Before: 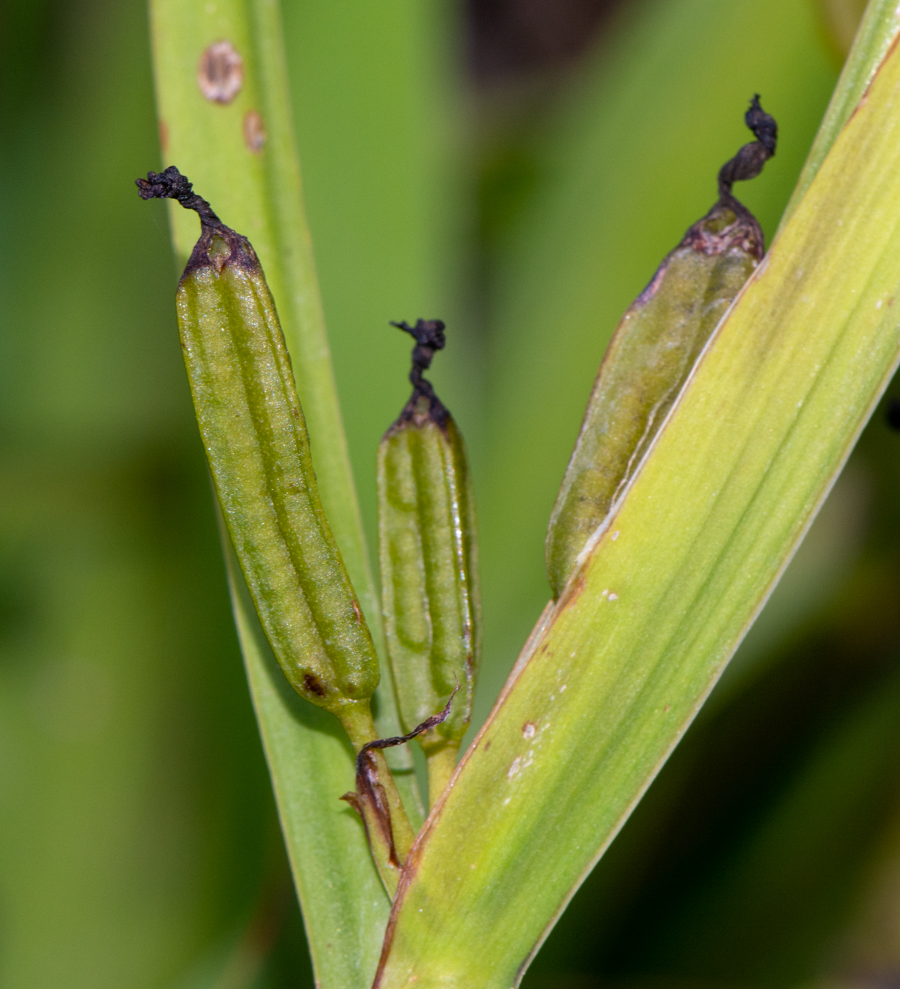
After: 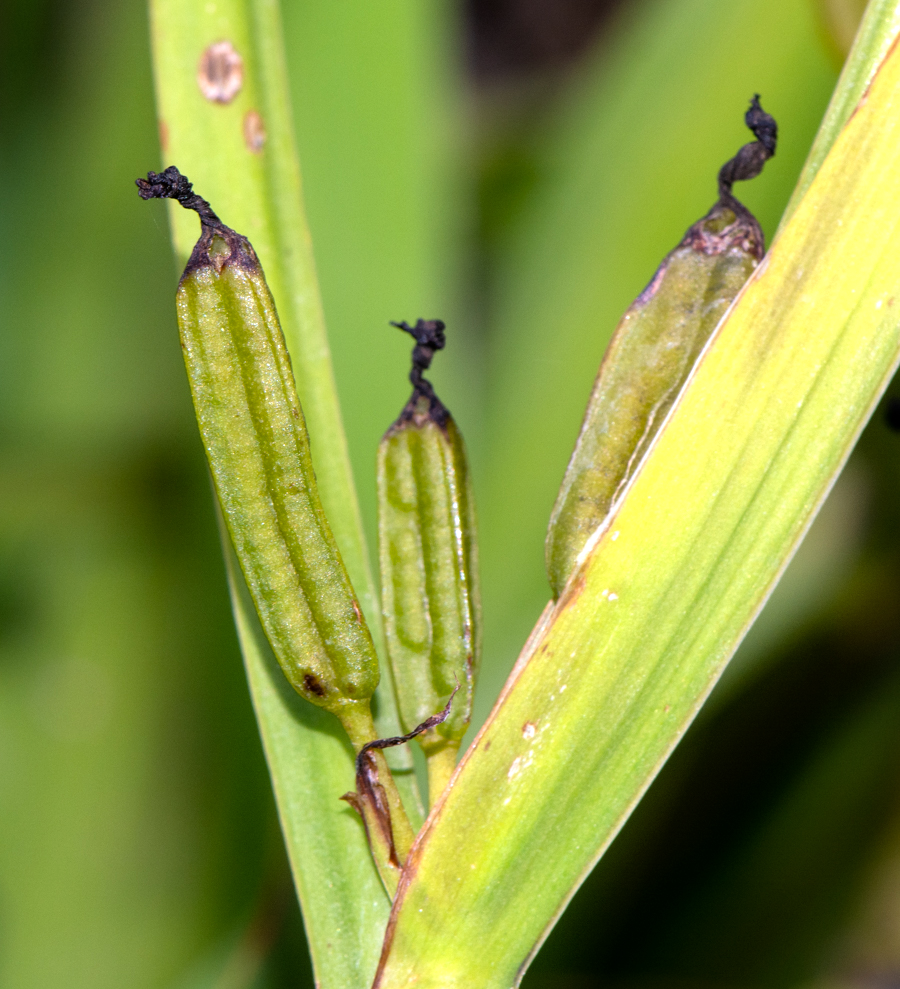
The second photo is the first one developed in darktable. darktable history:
tone equalizer: -8 EV -0.766 EV, -7 EV -0.685 EV, -6 EV -0.621 EV, -5 EV -0.365 EV, -3 EV 0.384 EV, -2 EV 0.6 EV, -1 EV 0.681 EV, +0 EV 0.735 EV
